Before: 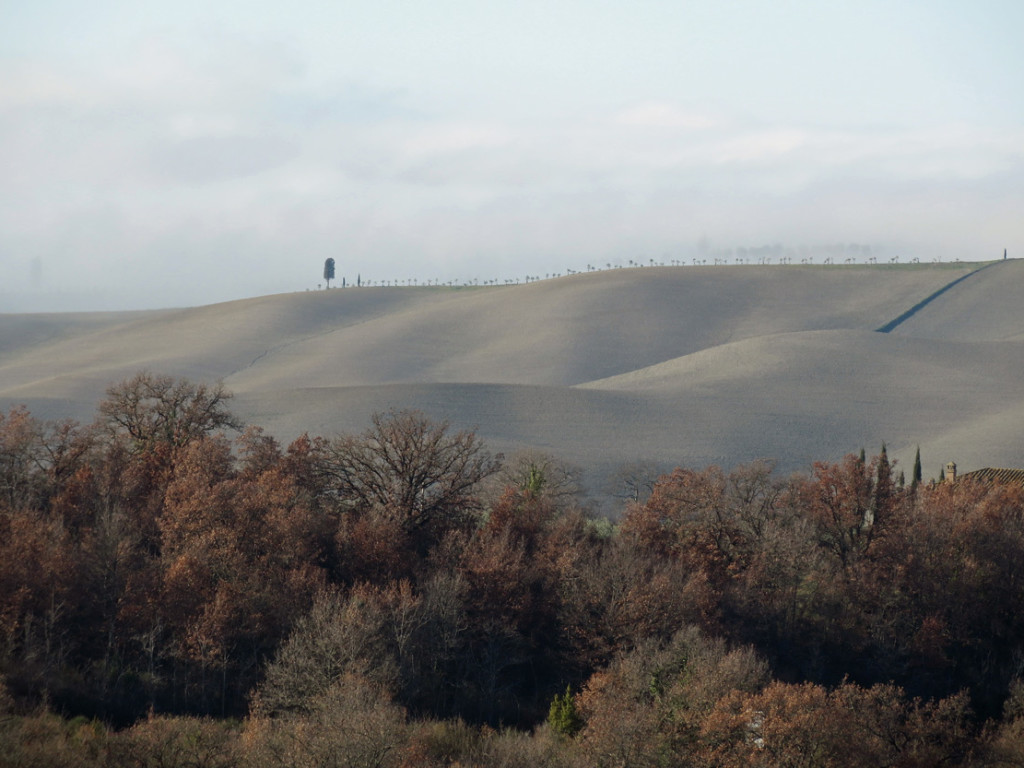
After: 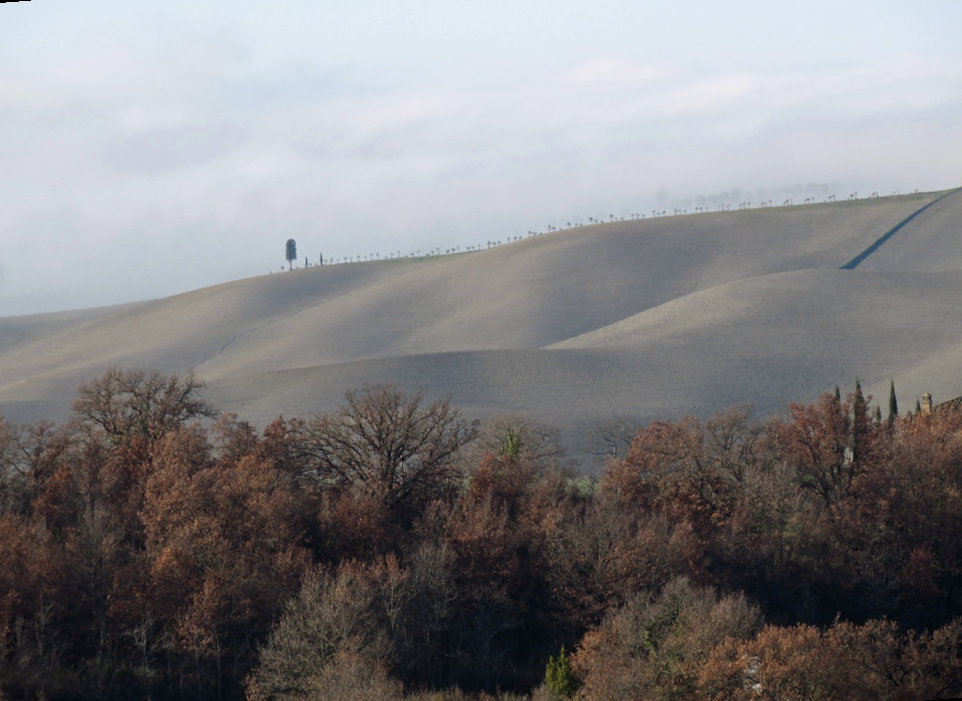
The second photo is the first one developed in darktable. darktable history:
white balance: red 1.004, blue 1.024
rotate and perspective: rotation -4.57°, crop left 0.054, crop right 0.944, crop top 0.087, crop bottom 0.914
